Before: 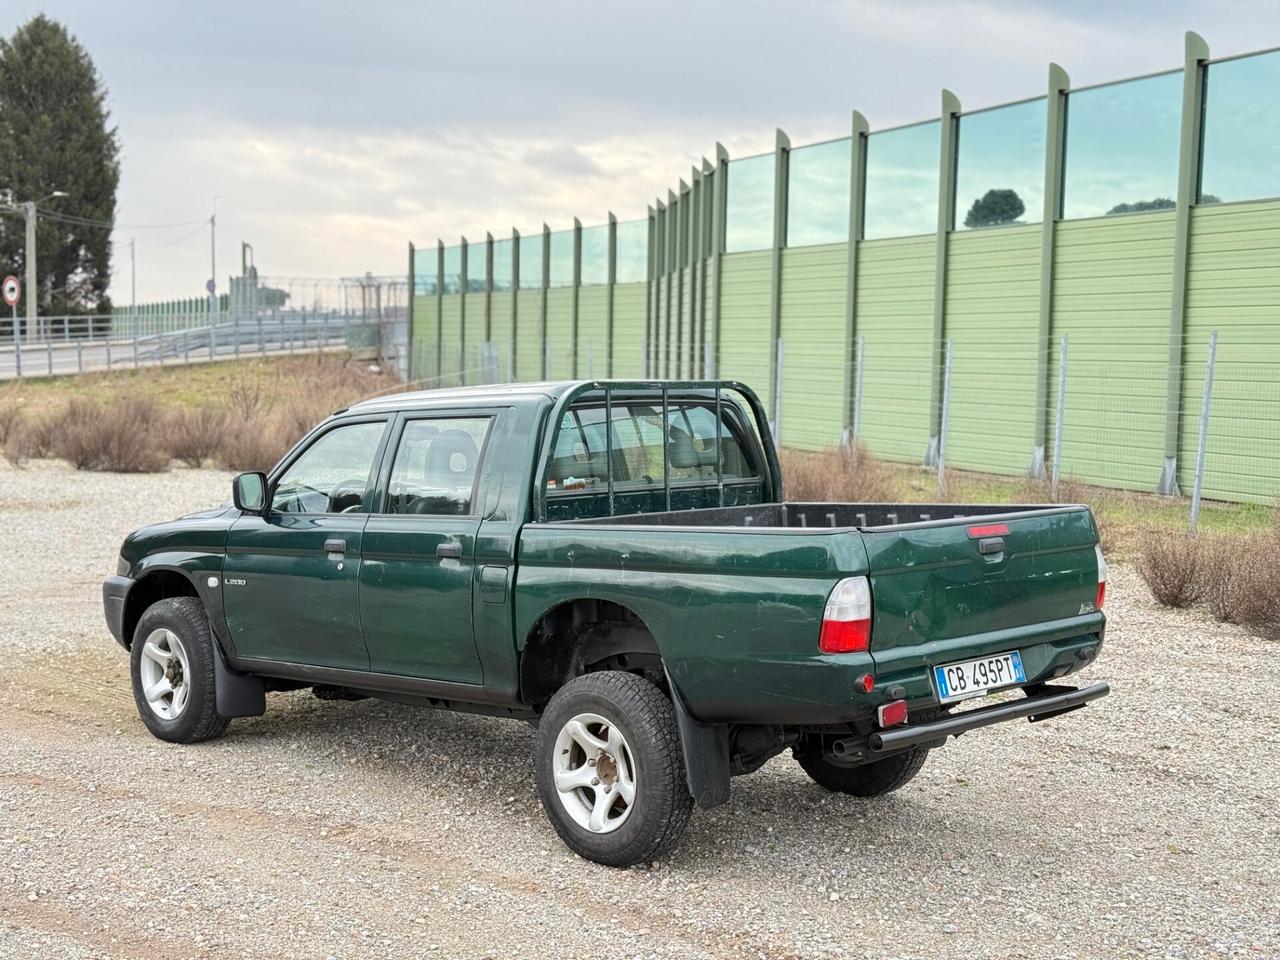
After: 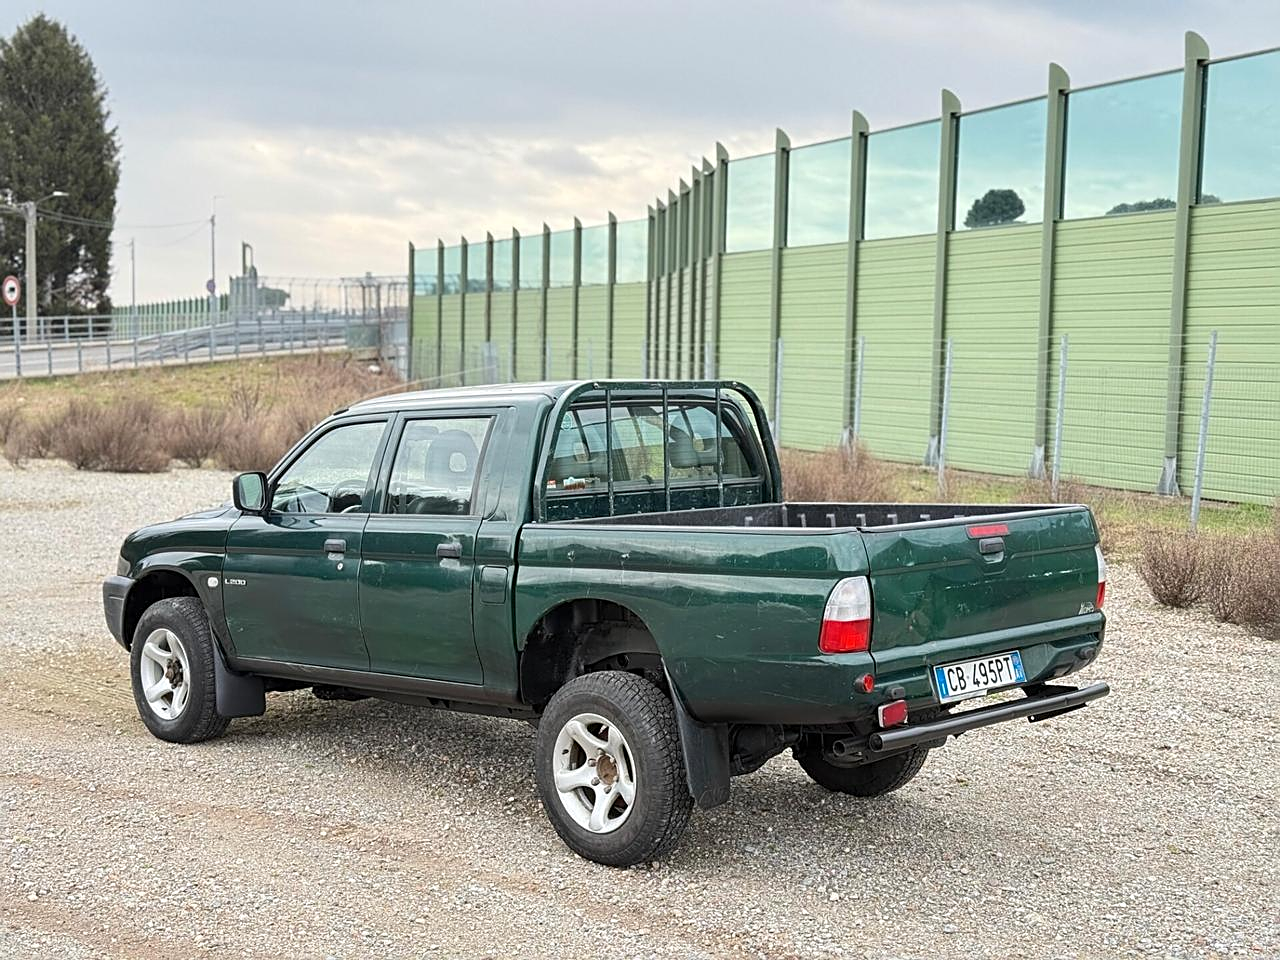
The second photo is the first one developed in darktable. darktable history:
shadows and highlights: shadows 62.66, white point adjustment 0.37, highlights -34.44, compress 83.82%
sharpen: on, module defaults
